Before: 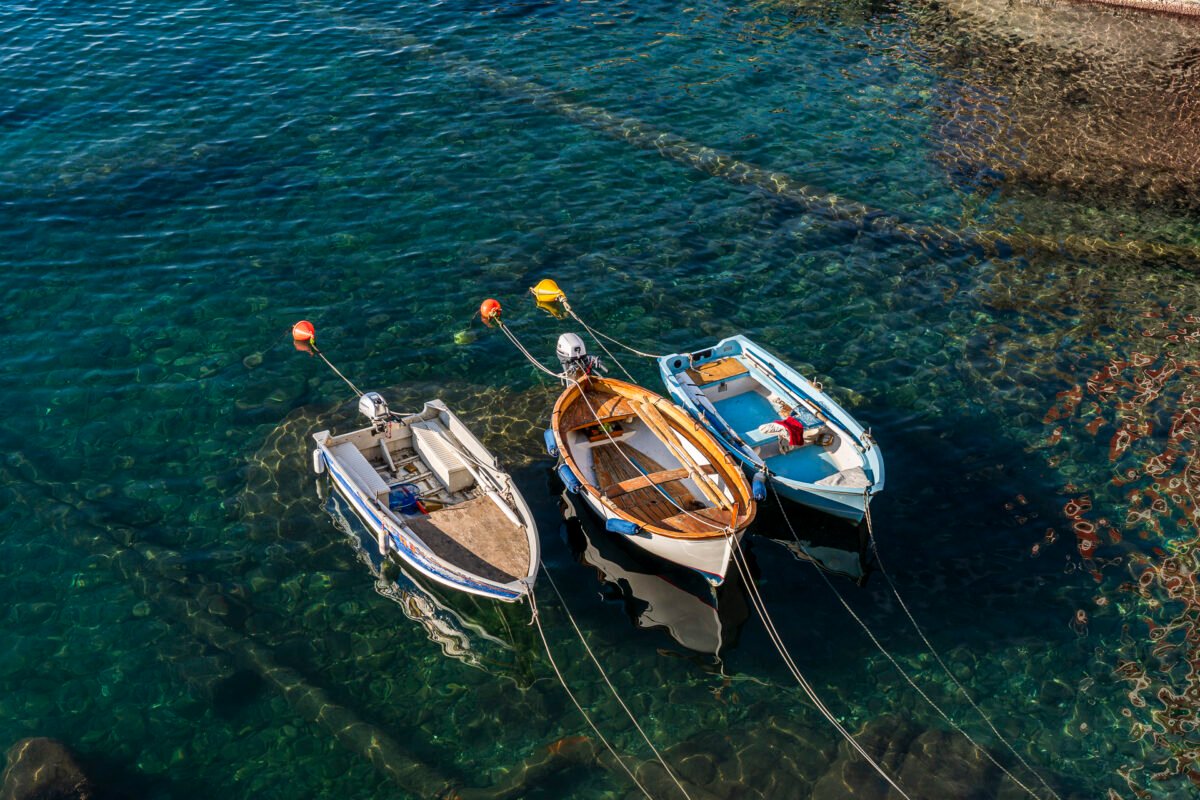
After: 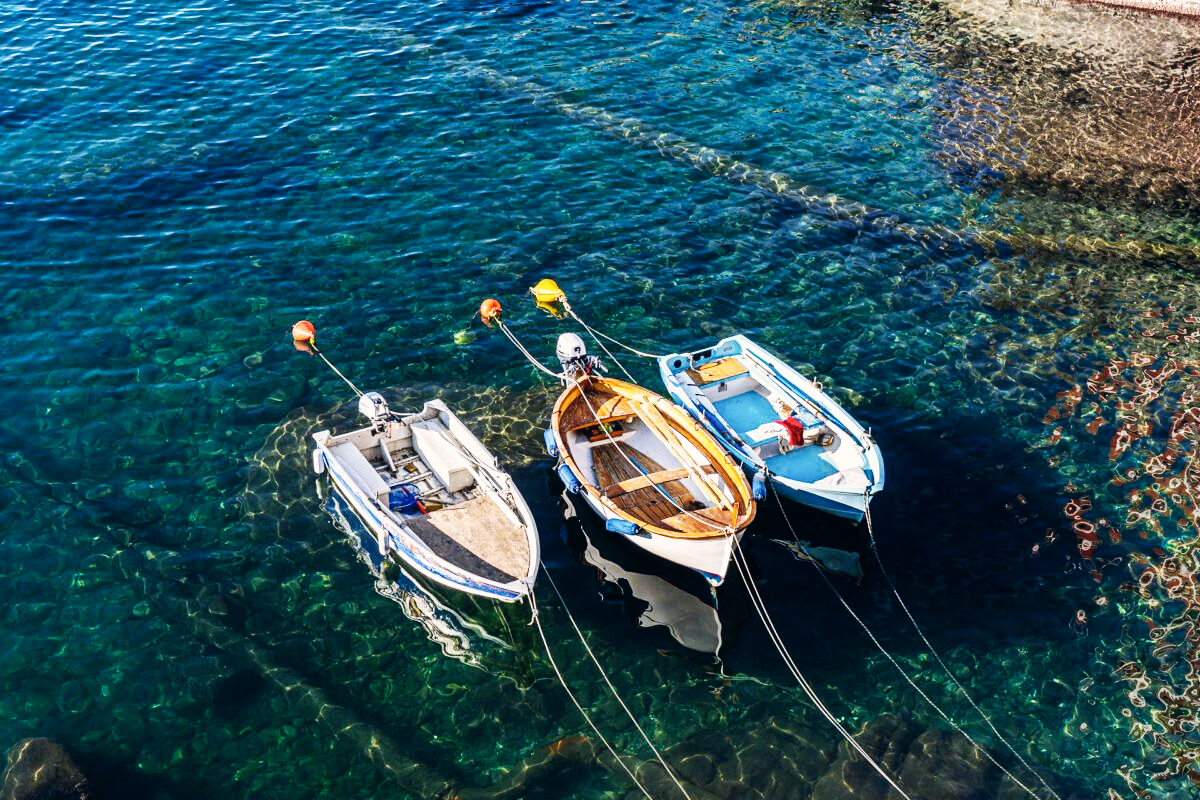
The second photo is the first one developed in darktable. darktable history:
contrast equalizer: y [[0.439, 0.44, 0.442, 0.457, 0.493, 0.498], [0.5 ×6], [0.5 ×6], [0 ×6], [0 ×6]], mix 0.59
white balance: red 0.931, blue 1.11
color correction: highlights a* 2.75, highlights b* 5, shadows a* -2.04, shadows b* -4.84, saturation 0.8
base curve: curves: ch0 [(0, 0) (0.007, 0.004) (0.027, 0.03) (0.046, 0.07) (0.207, 0.54) (0.442, 0.872) (0.673, 0.972) (1, 1)], preserve colors none
